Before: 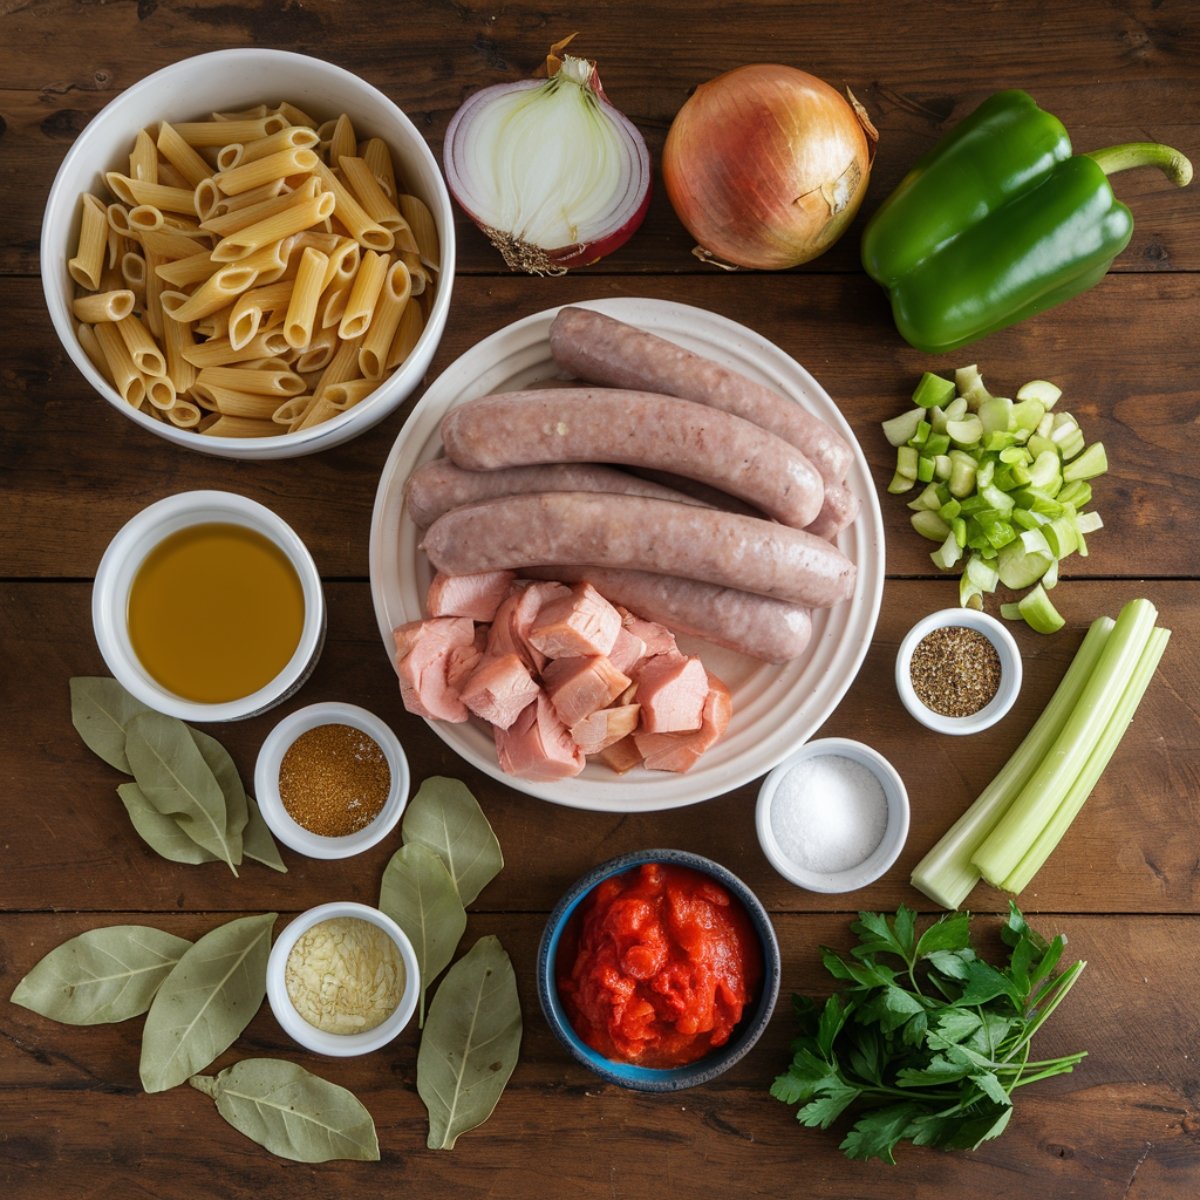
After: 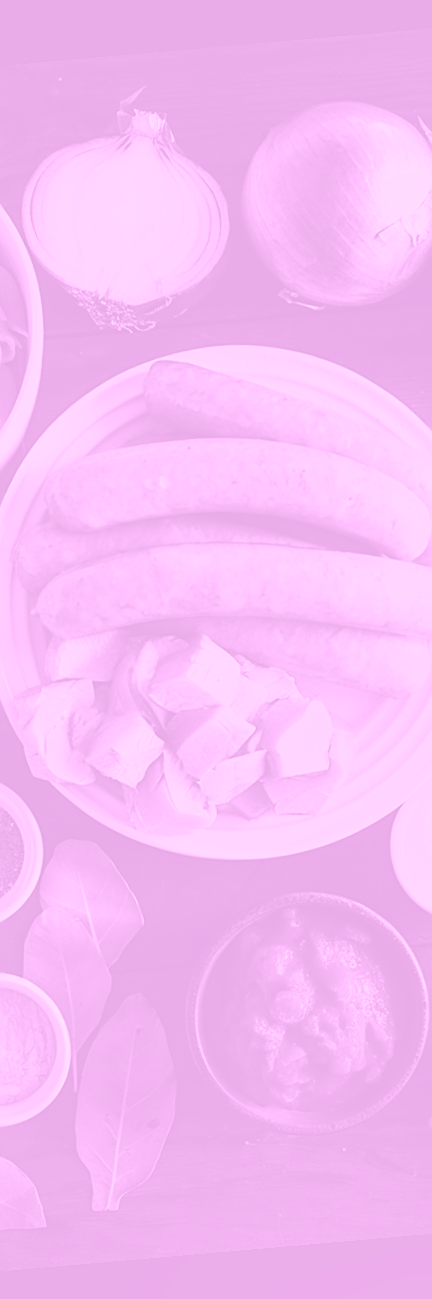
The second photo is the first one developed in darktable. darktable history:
sharpen: on, module defaults
colorize: hue 331.2°, saturation 69%, source mix 30.28%, lightness 69.02%, version 1
exposure: black level correction -0.087, compensate highlight preservation false
color contrast: green-magenta contrast 0.8, blue-yellow contrast 1.1, unbound 0
local contrast: mode bilateral grid, contrast 100, coarseness 100, detail 94%, midtone range 0.2
crop: left 33.36%, right 33.36%
tone equalizer: -7 EV -0.63 EV, -6 EV 1 EV, -5 EV -0.45 EV, -4 EV 0.43 EV, -3 EV 0.41 EV, -2 EV 0.15 EV, -1 EV -0.15 EV, +0 EV -0.39 EV, smoothing diameter 25%, edges refinement/feathering 10, preserve details guided filter
rotate and perspective: rotation -4.98°, automatic cropping off
